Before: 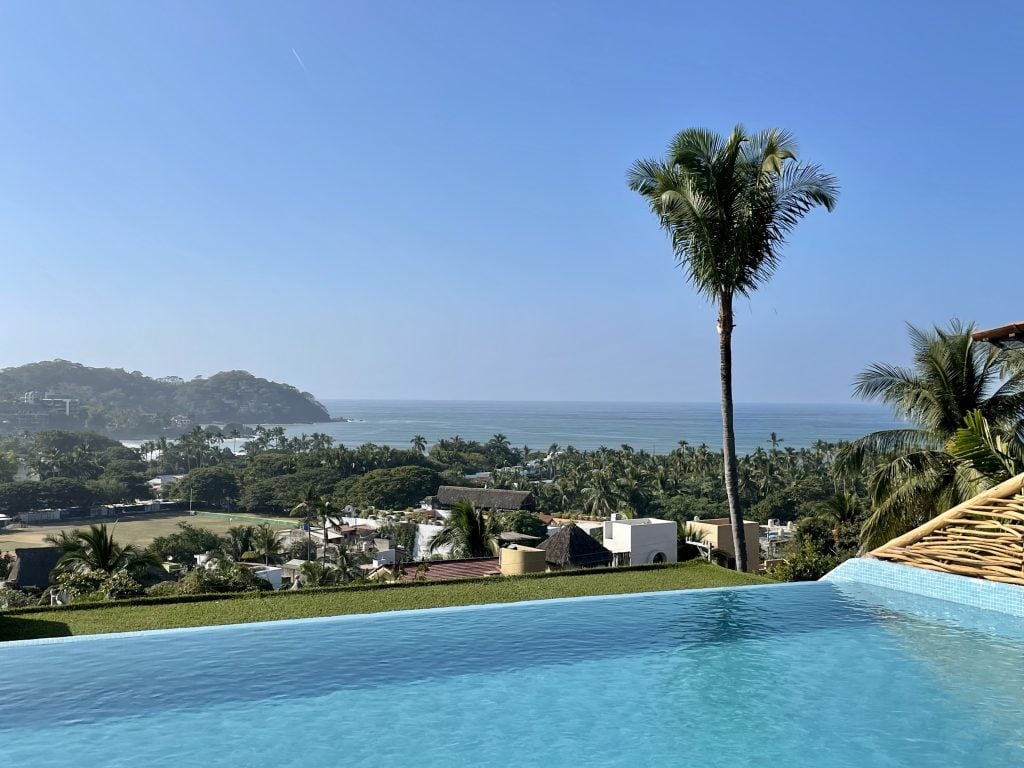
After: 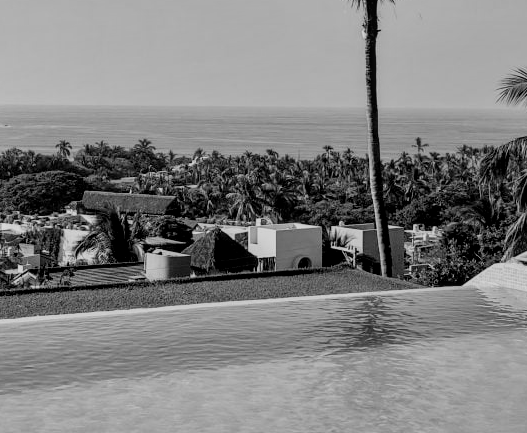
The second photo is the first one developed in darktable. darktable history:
tone equalizer: on, module defaults
crop: left 34.711%, top 38.417%, right 13.809%, bottom 5.192%
color calibration: output gray [0.21, 0.42, 0.37, 0], illuminant as shot in camera, x 0.358, y 0.373, temperature 4628.91 K
shadows and highlights: shadows 22.8, highlights -48.86, highlights color adjustment 32.5%, soften with gaussian
velvia: strength 44.35%
filmic rgb: black relative exposure -7.65 EV, white relative exposure 4.56 EV, threshold 3.03 EV, hardness 3.61, contrast 1.054, color science v6 (2022), enable highlight reconstruction true
local contrast: on, module defaults
